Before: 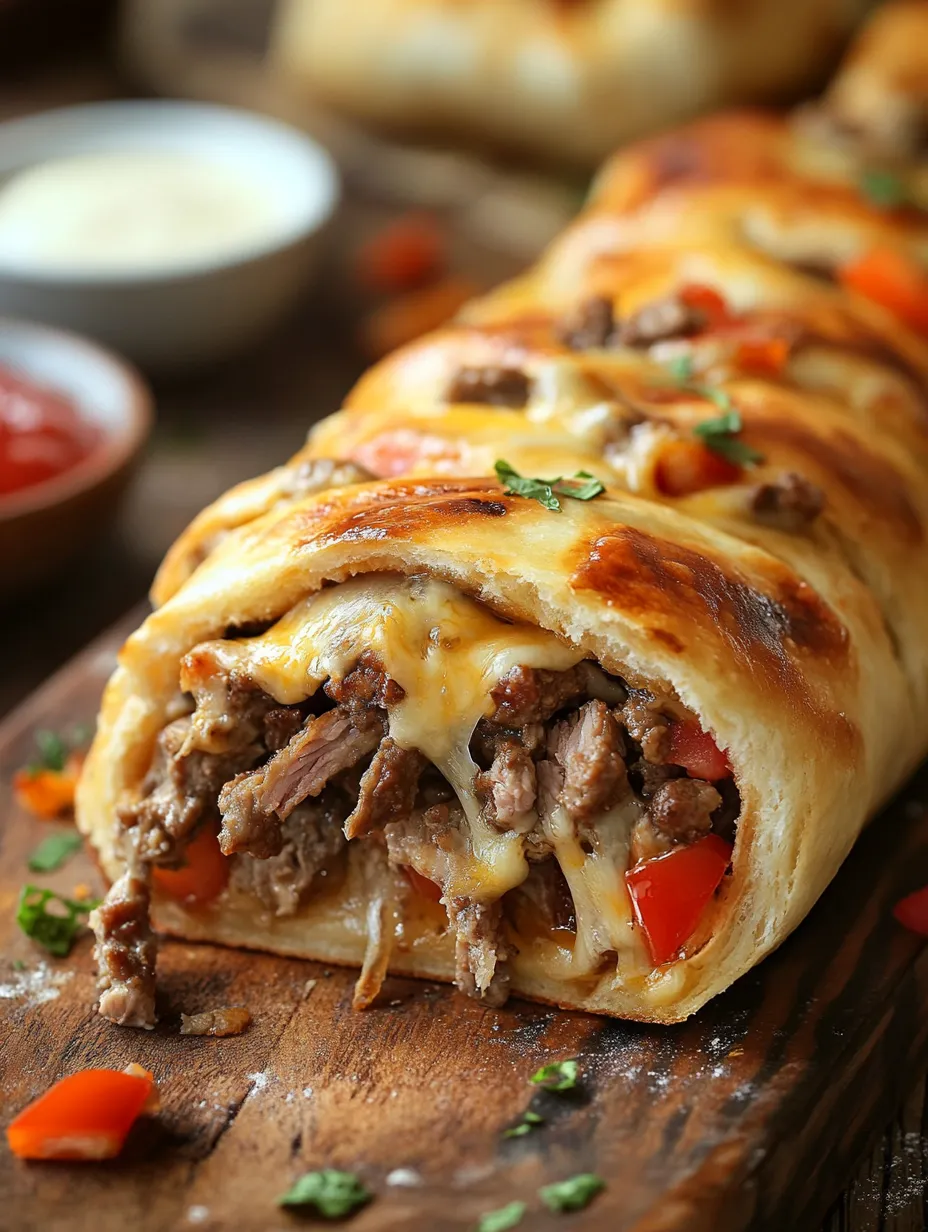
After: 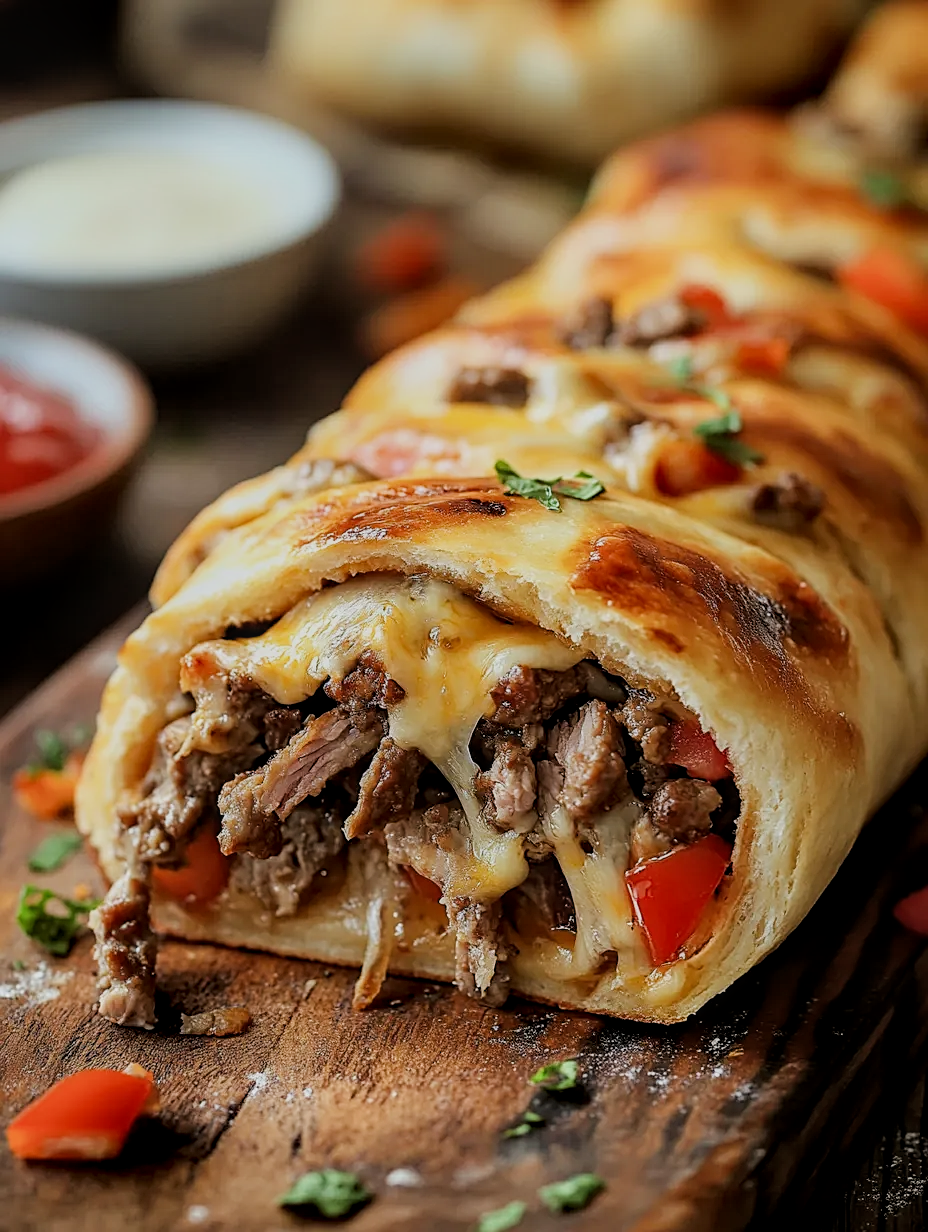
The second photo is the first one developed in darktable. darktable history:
local contrast: on, module defaults
sharpen: on, module defaults
filmic rgb: black relative exposure -7.65 EV, white relative exposure 4.56 EV, hardness 3.61
